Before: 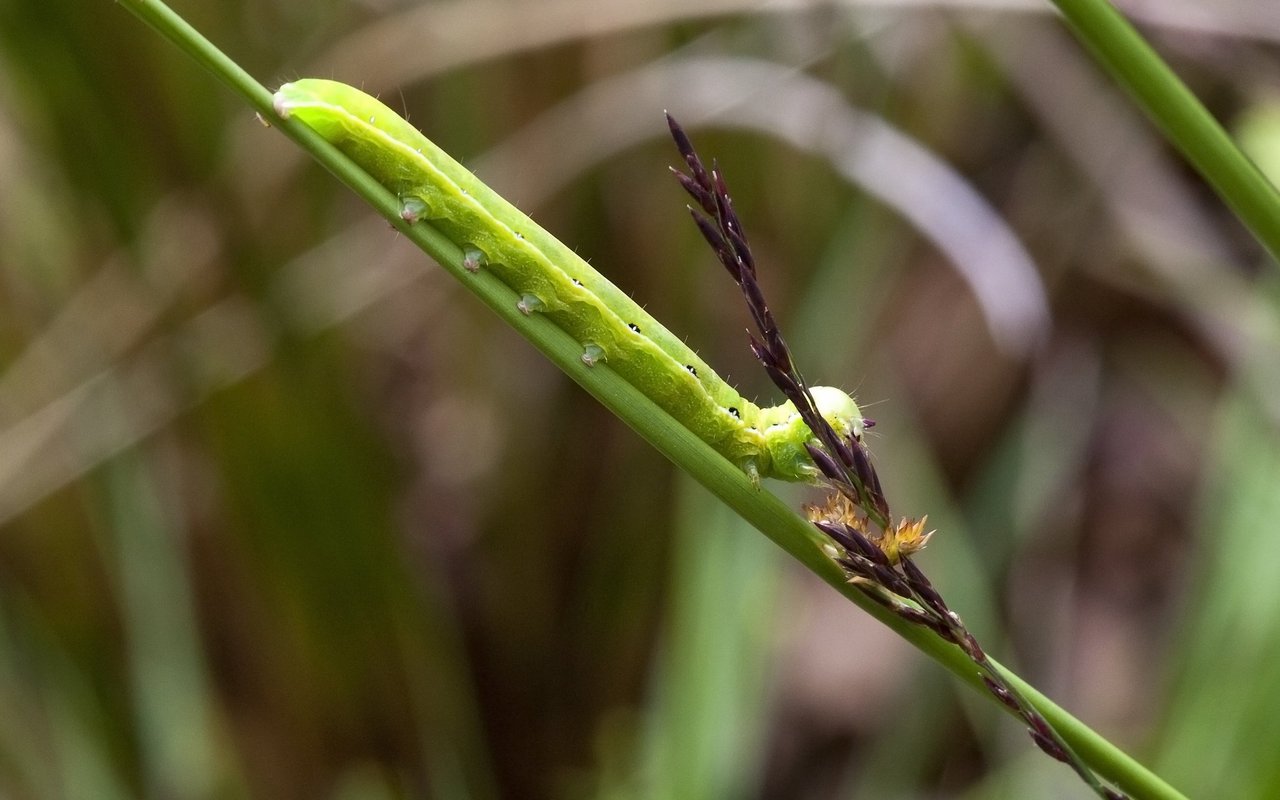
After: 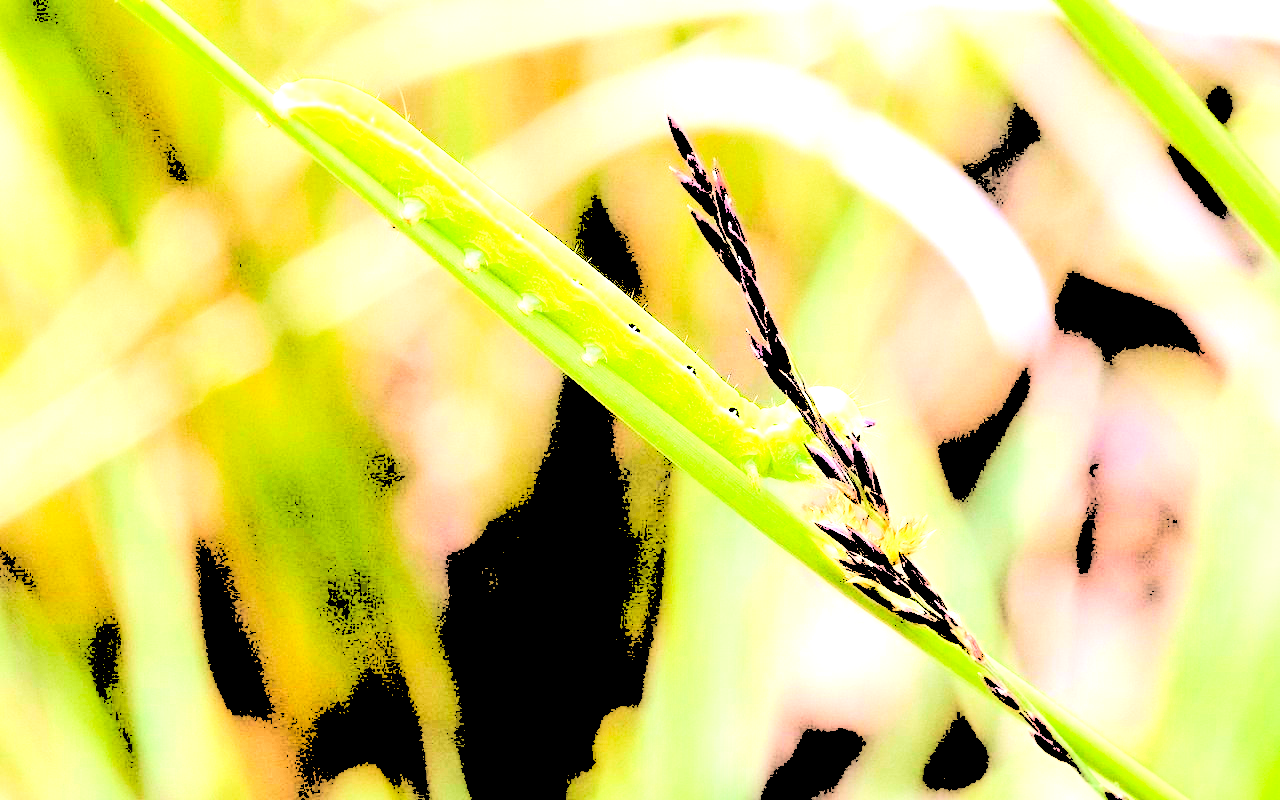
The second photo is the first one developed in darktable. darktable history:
exposure: exposure 0.611 EV, compensate exposure bias true, compensate highlight preservation false
levels: levels [0.246, 0.256, 0.506]
